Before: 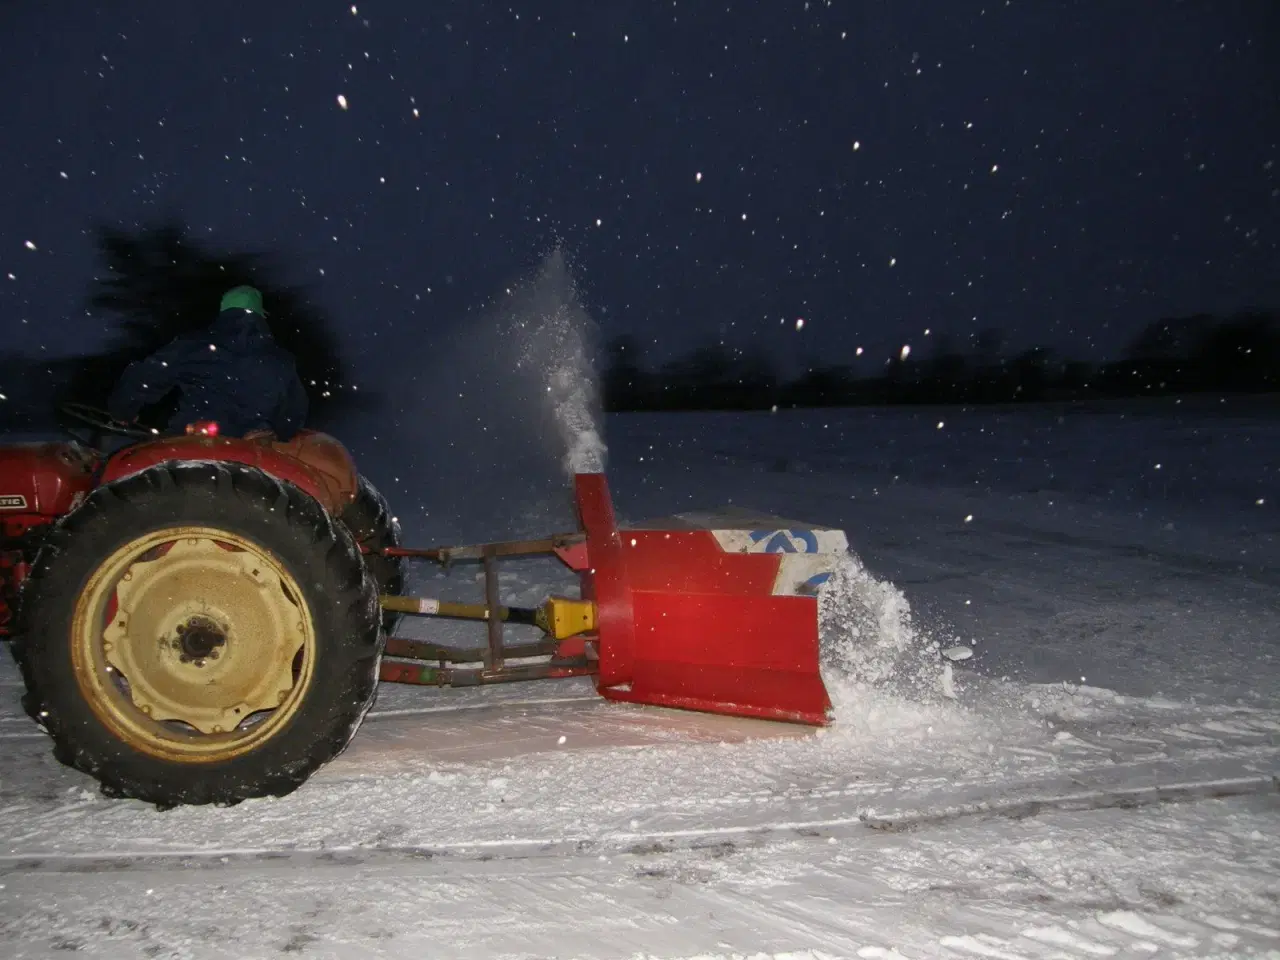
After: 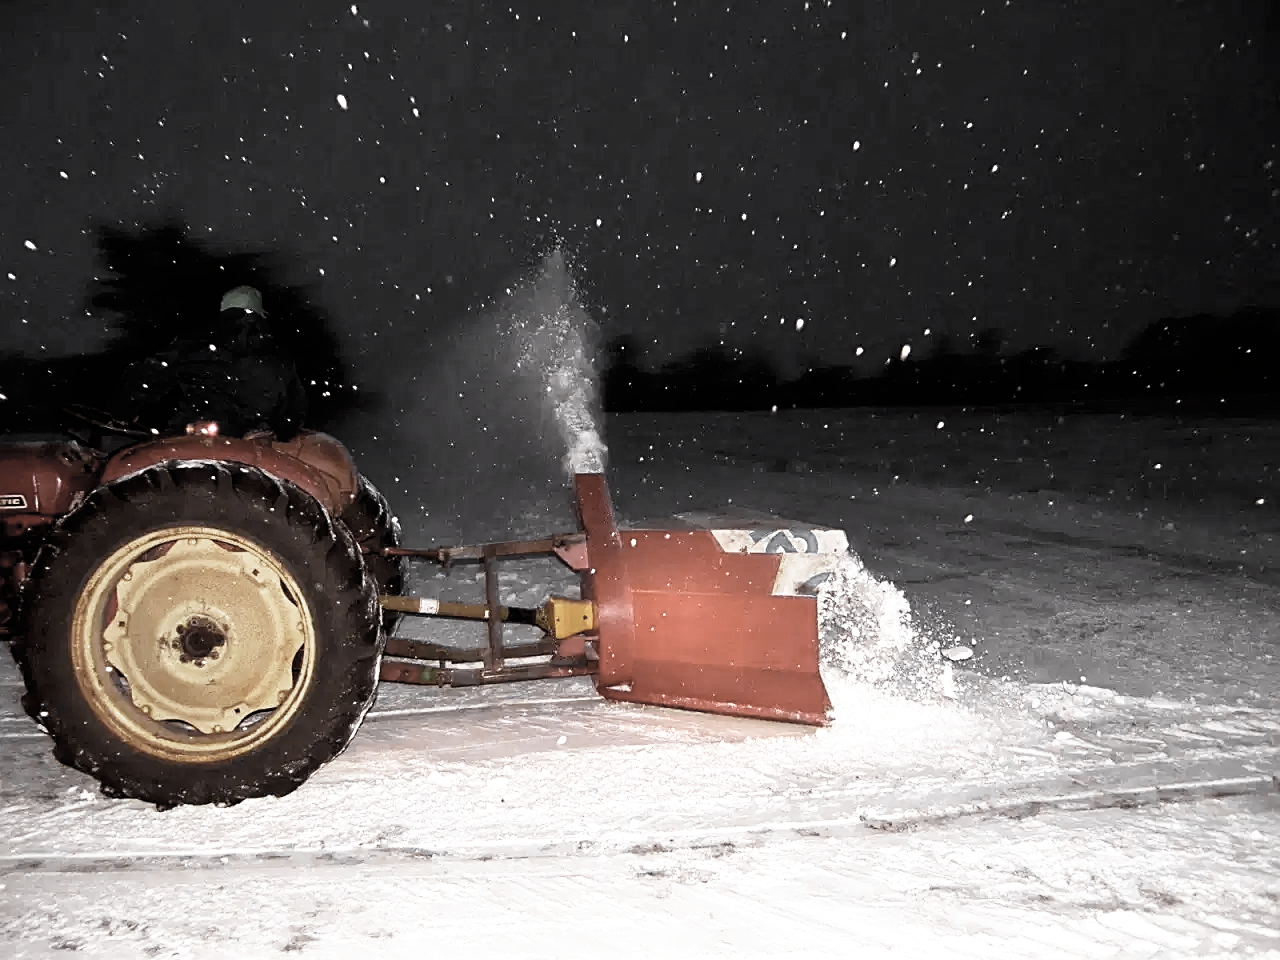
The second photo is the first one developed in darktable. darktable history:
rgb levels: mode RGB, independent channels, levels [[0, 0.474, 1], [0, 0.5, 1], [0, 0.5, 1]]
exposure: exposure 0.77 EV, compensate highlight preservation false
tone curve: curves: ch0 [(0, 0) (0.003, 0) (0.011, 0.001) (0.025, 0.002) (0.044, 0.004) (0.069, 0.006) (0.1, 0.009) (0.136, 0.03) (0.177, 0.076) (0.224, 0.13) (0.277, 0.202) (0.335, 0.28) (0.399, 0.367) (0.468, 0.46) (0.543, 0.562) (0.623, 0.67) (0.709, 0.787) (0.801, 0.889) (0.898, 0.972) (1, 1)], preserve colors none
sharpen: amount 0.55
color zones: curves: ch0 [(0, 0.613) (0.01, 0.613) (0.245, 0.448) (0.498, 0.529) (0.642, 0.665) (0.879, 0.777) (0.99, 0.613)]; ch1 [(0, 0.035) (0.121, 0.189) (0.259, 0.197) (0.415, 0.061) (0.589, 0.022) (0.732, 0.022) (0.857, 0.026) (0.991, 0.053)]
